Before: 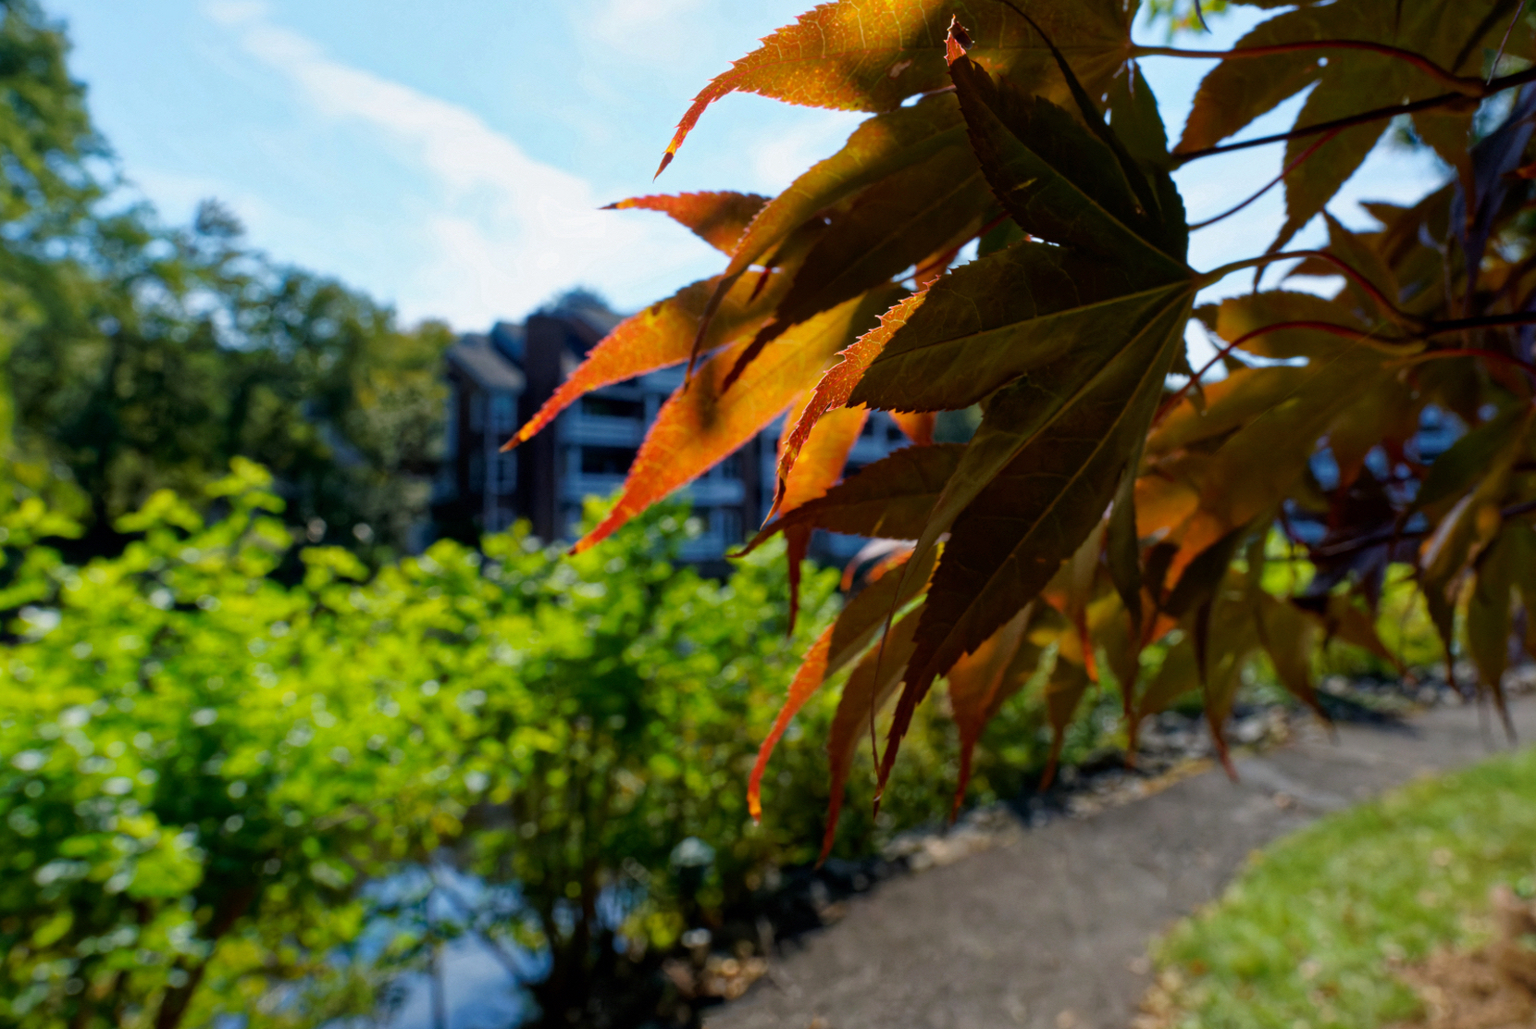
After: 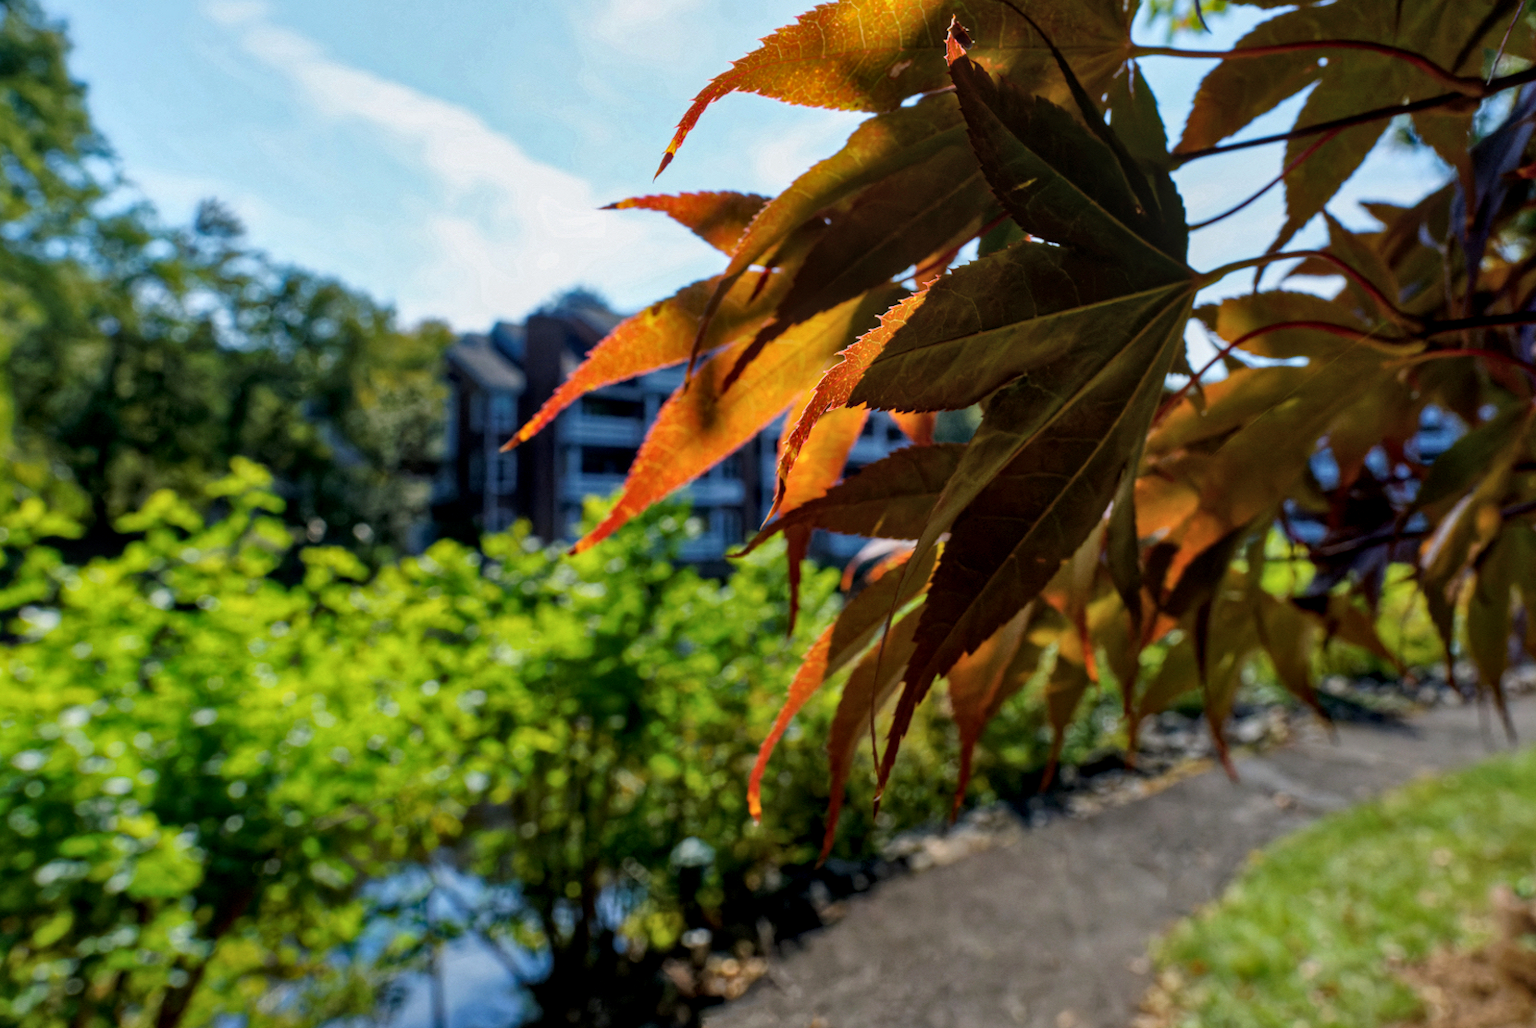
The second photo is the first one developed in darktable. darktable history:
shadows and highlights: shadows 37.27, highlights -28.18, soften with gaussian
local contrast: on, module defaults
